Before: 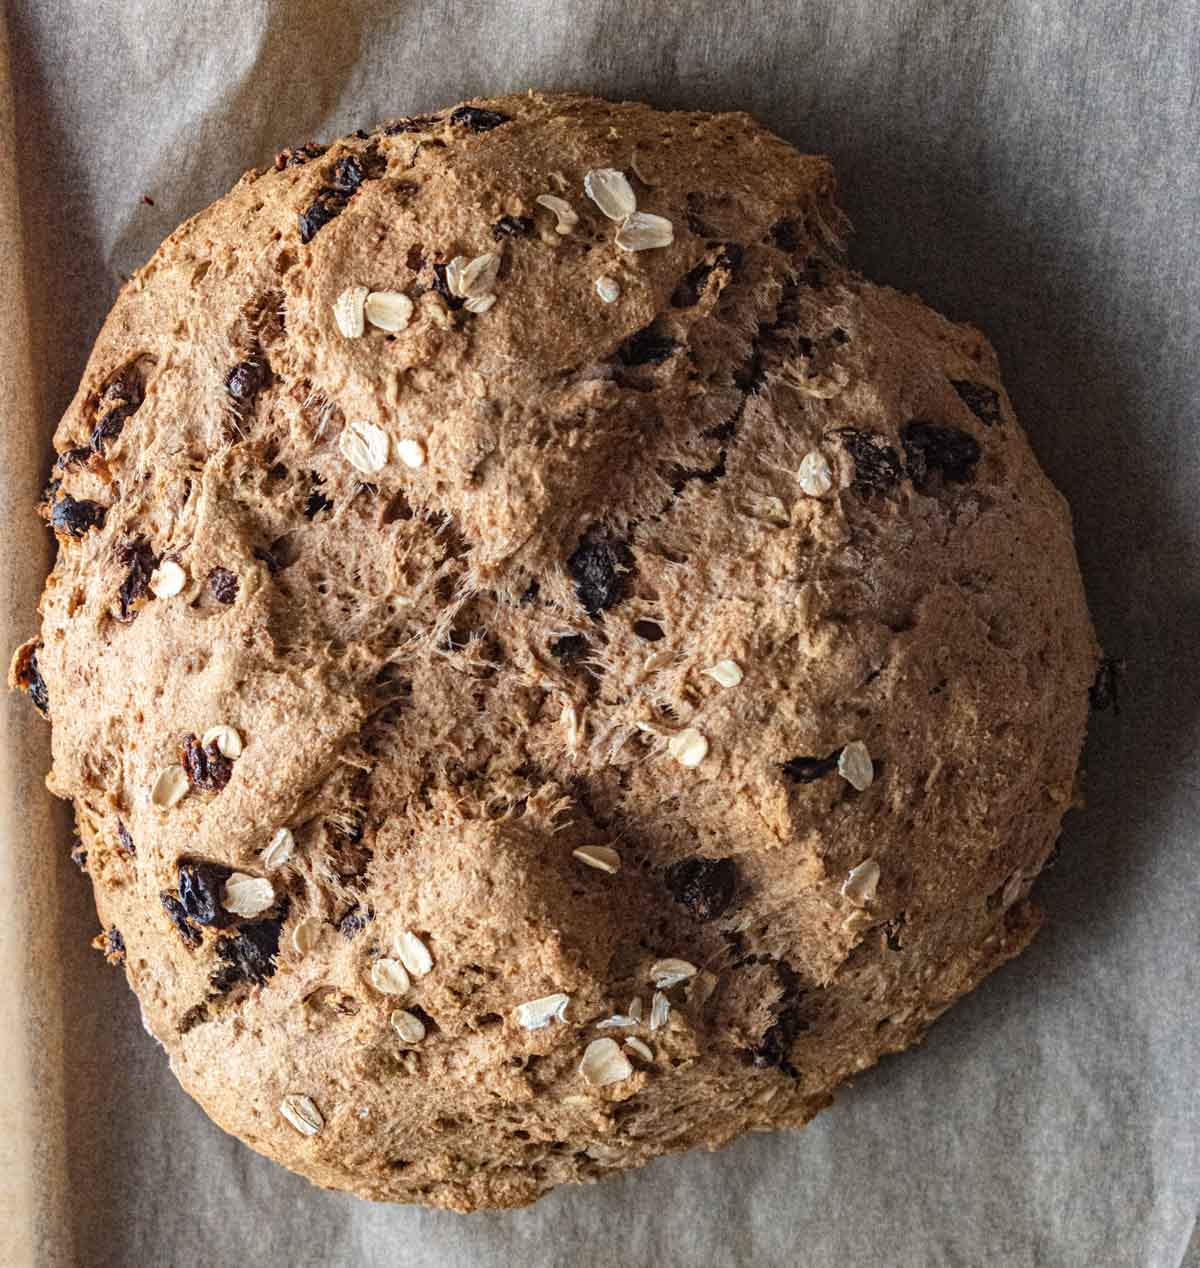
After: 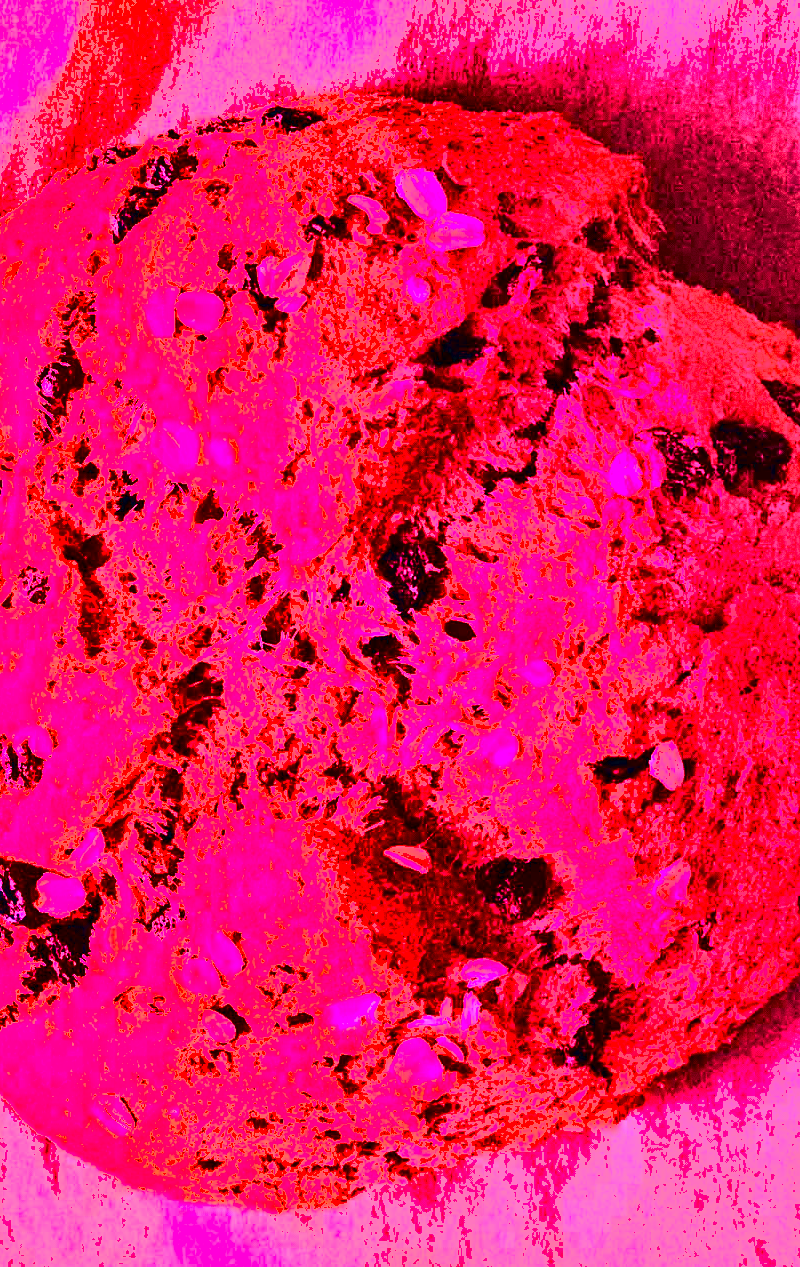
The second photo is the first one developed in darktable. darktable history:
grain: coarseness 8.68 ISO, strength 31.94%
crop and rotate: left 15.754%, right 17.579%
contrast brightness saturation: contrast 0.15, brightness -0.01, saturation 0.1
shadows and highlights: shadows 20.91, highlights -35.45, soften with gaussian
white balance: red 4.26, blue 1.802
contrast equalizer: octaves 7, y [[0.6 ×6], [0.55 ×6], [0 ×6], [0 ×6], [0 ×6]]
